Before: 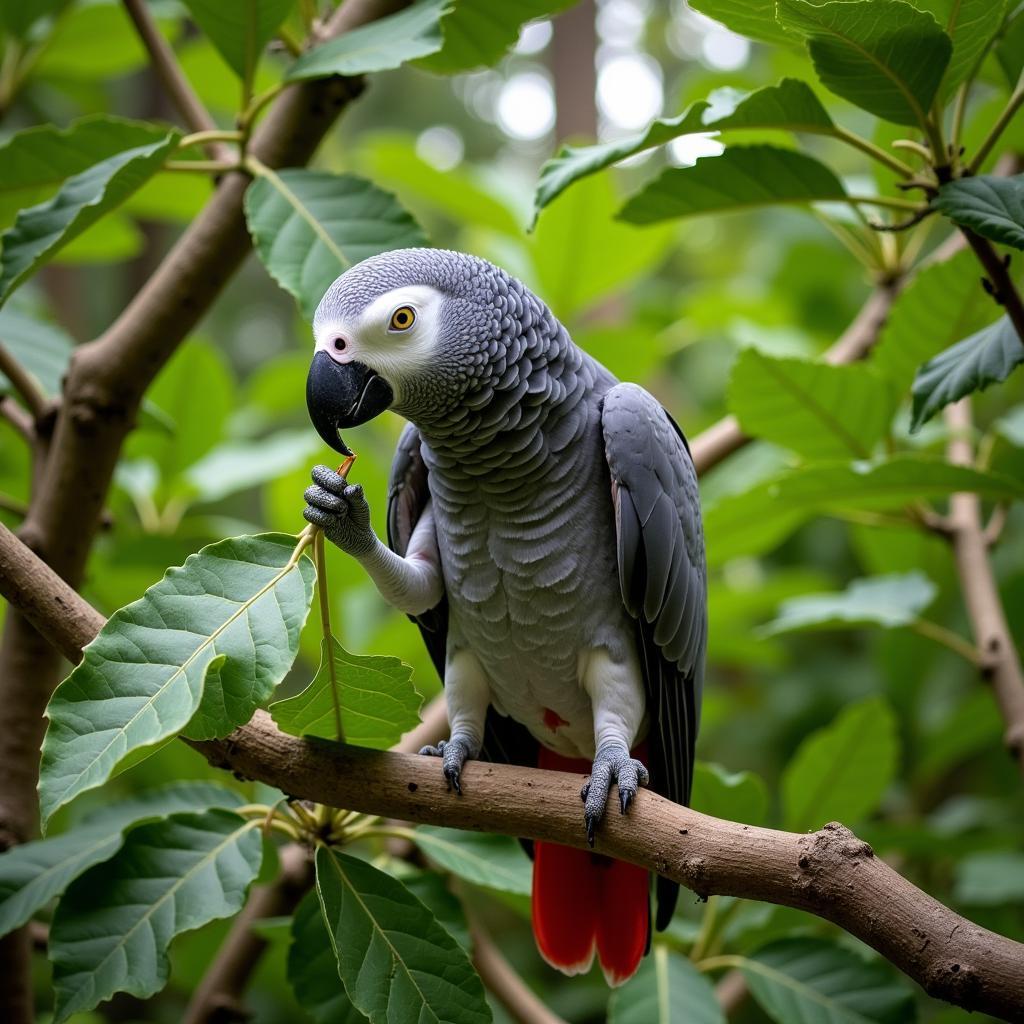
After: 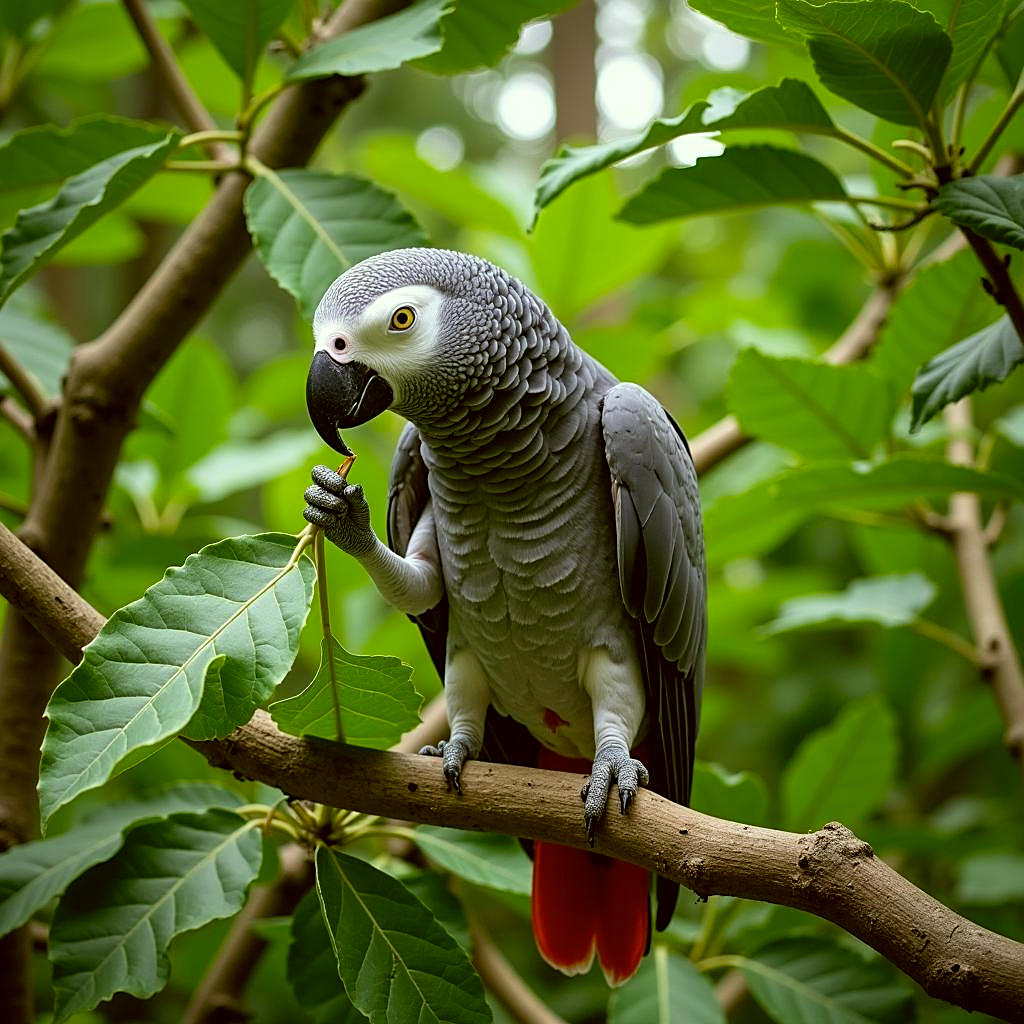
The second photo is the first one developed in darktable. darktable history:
color correction: highlights a* -1.25, highlights b* 10.2, shadows a* 0.227, shadows b* 19.13
color calibration: illuminant as shot in camera, x 0.359, y 0.362, temperature 4565.47 K
sharpen: on, module defaults
